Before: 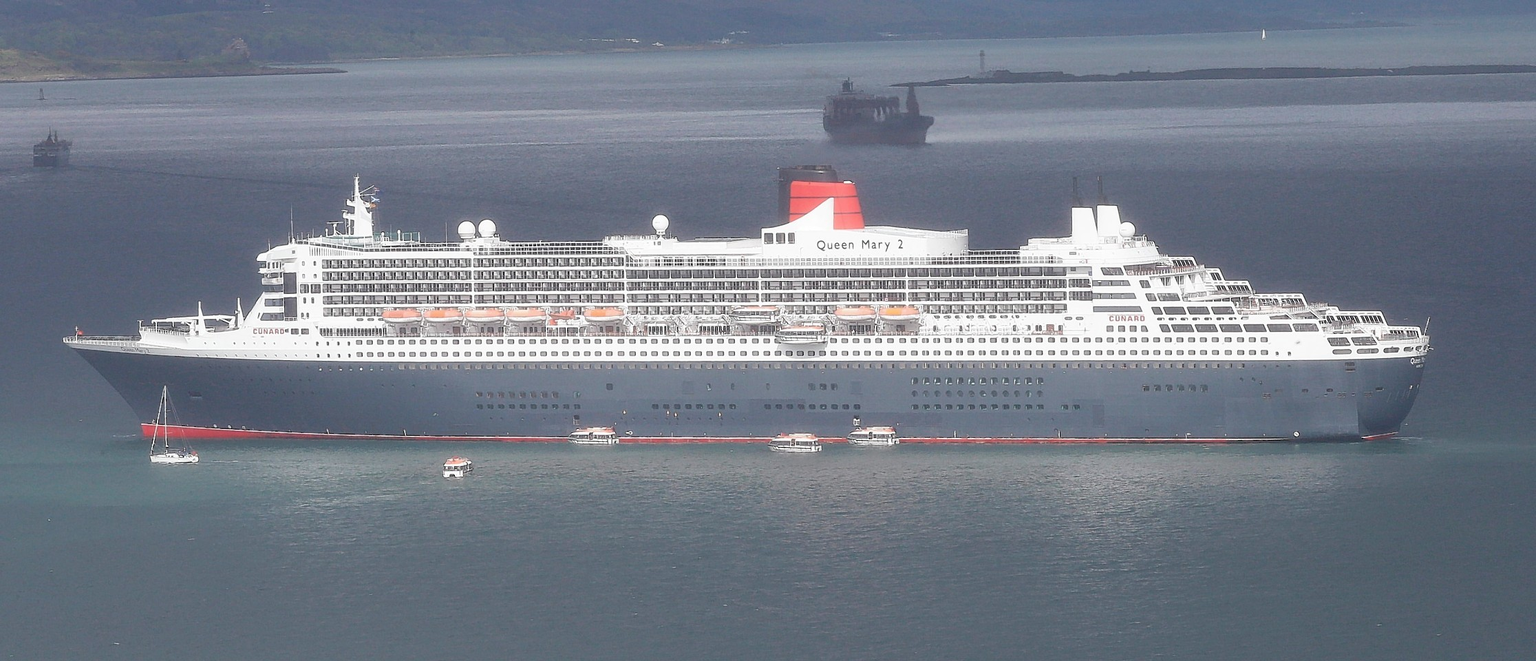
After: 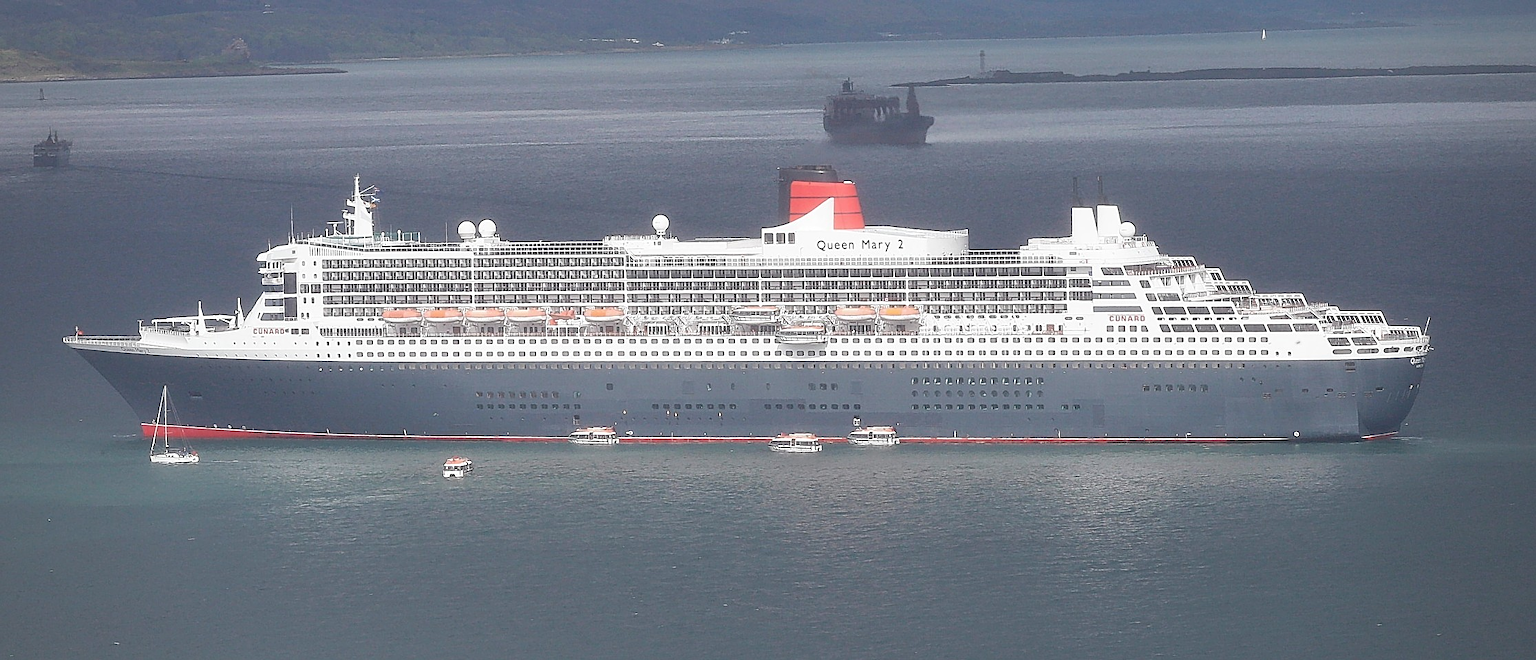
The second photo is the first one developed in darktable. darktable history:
sharpen: on, module defaults
vignetting: fall-off radius 64.03%, brightness -0.412, saturation -0.307
